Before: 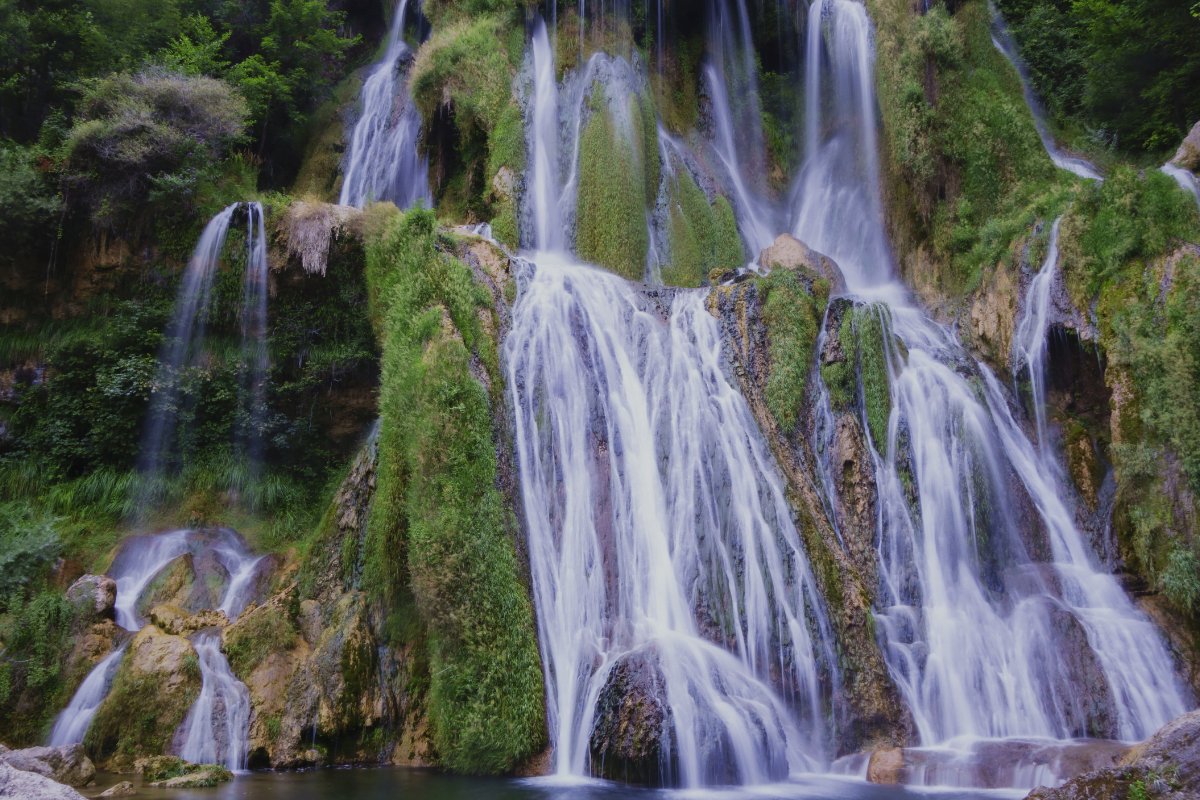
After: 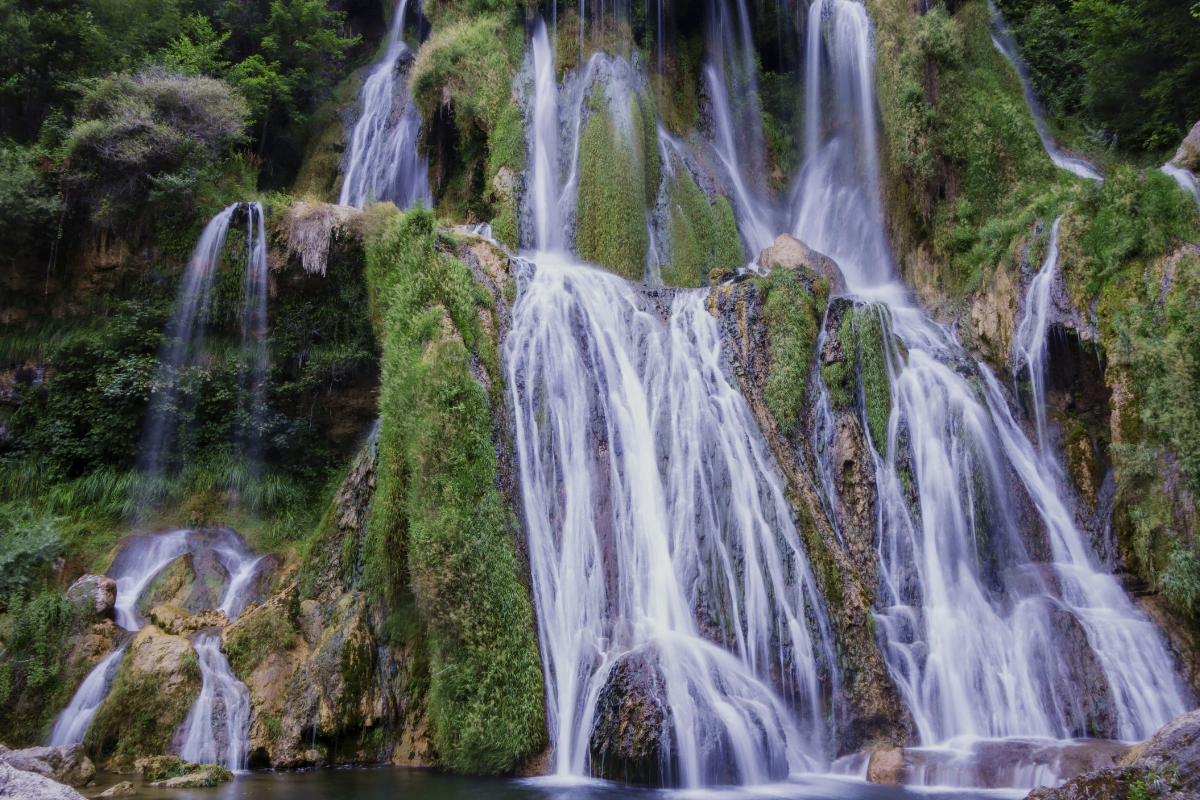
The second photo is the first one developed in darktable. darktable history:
local contrast: on, module defaults
contrast brightness saturation: saturation -0.059
